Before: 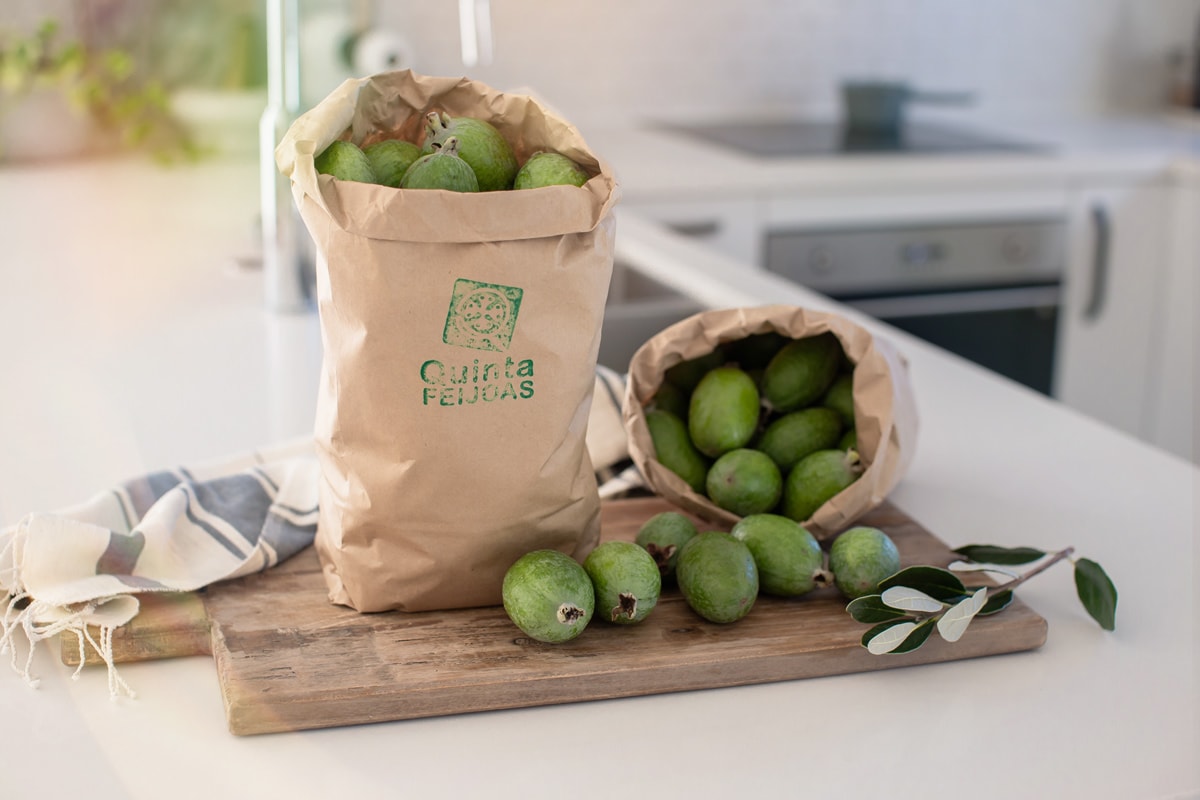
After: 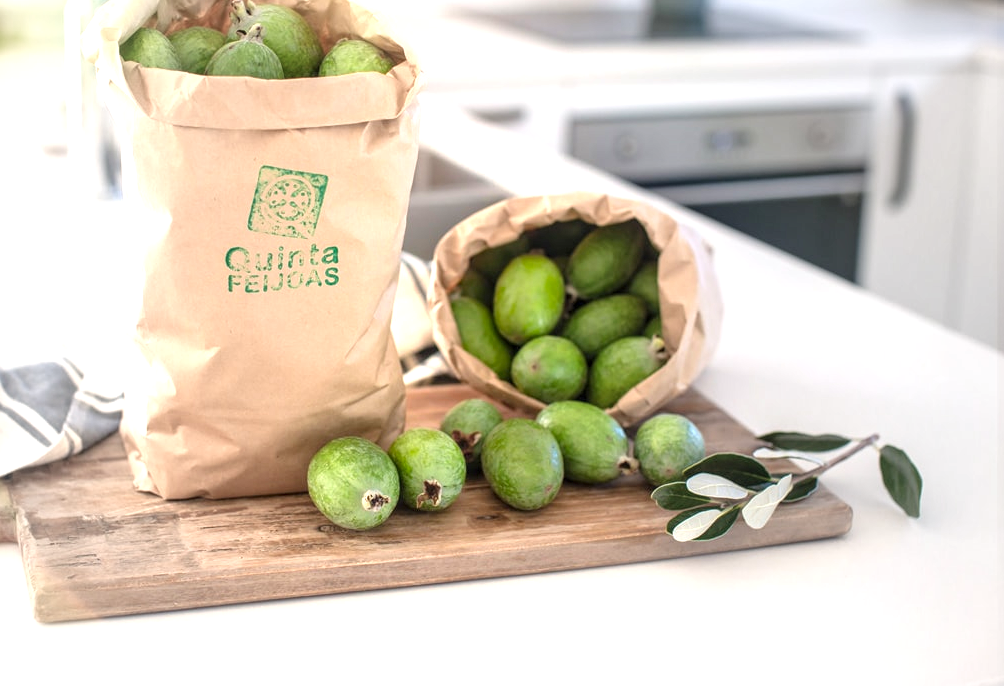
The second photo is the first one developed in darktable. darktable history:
crop: left 16.315%, top 14.246%
exposure: black level correction 0, exposure 1.1 EV, compensate highlight preservation false
local contrast: on, module defaults
contrast brightness saturation: brightness 0.09, saturation 0.19
vignetting: fall-off start 18.21%, fall-off radius 137.95%, brightness -0.207, center (-0.078, 0.066), width/height ratio 0.62, shape 0.59
